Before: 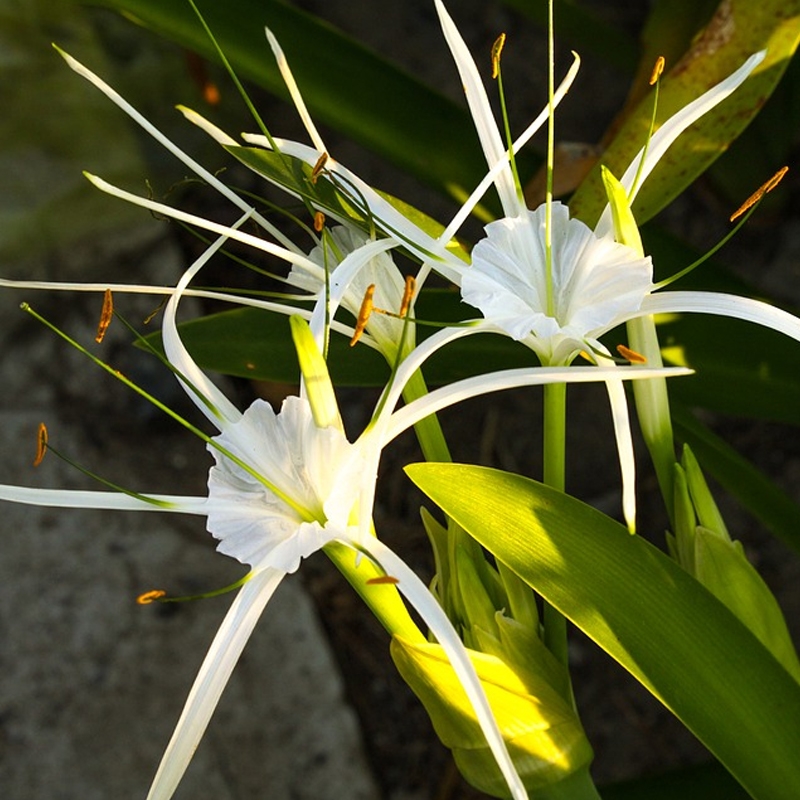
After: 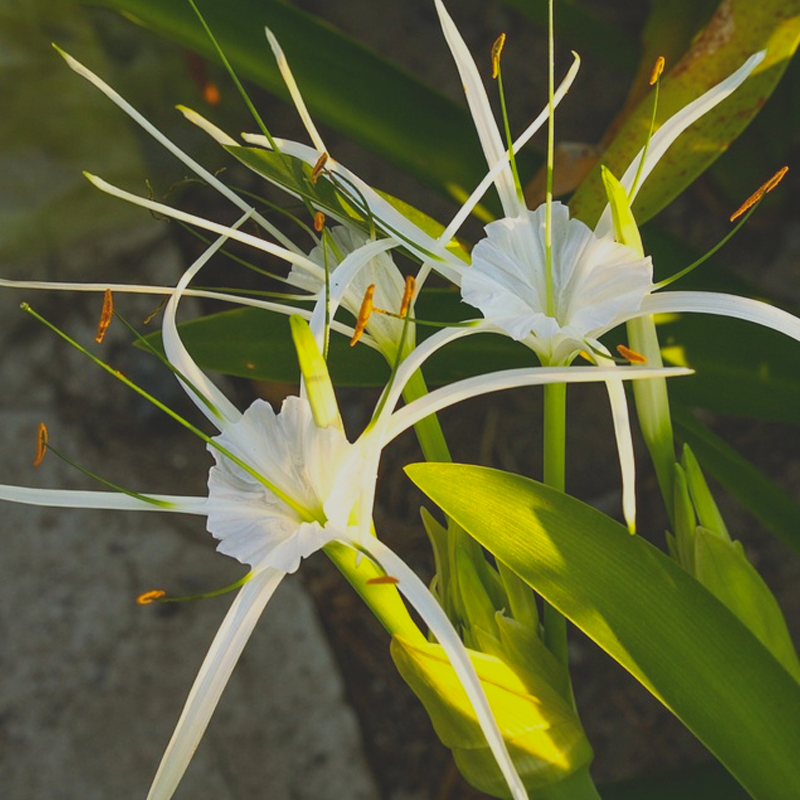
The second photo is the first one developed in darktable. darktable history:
local contrast: mode bilateral grid, contrast 15, coarseness 35, detail 104%, midtone range 0.2
contrast brightness saturation: contrast -0.294
